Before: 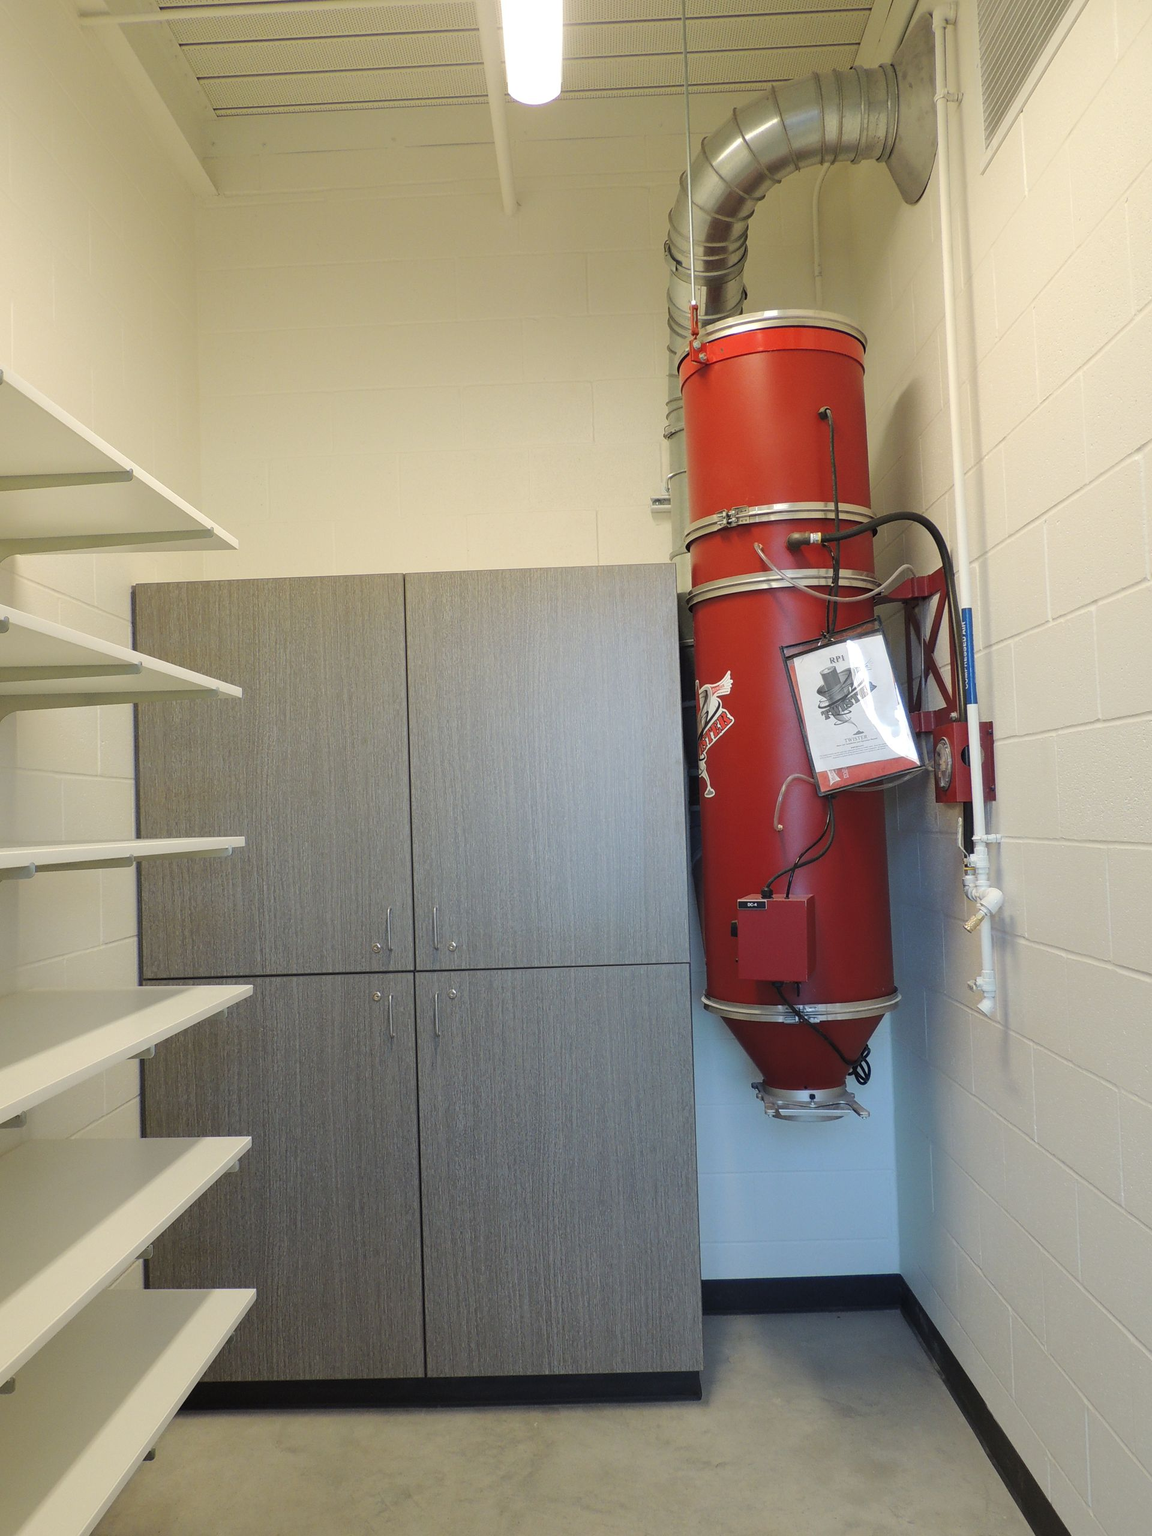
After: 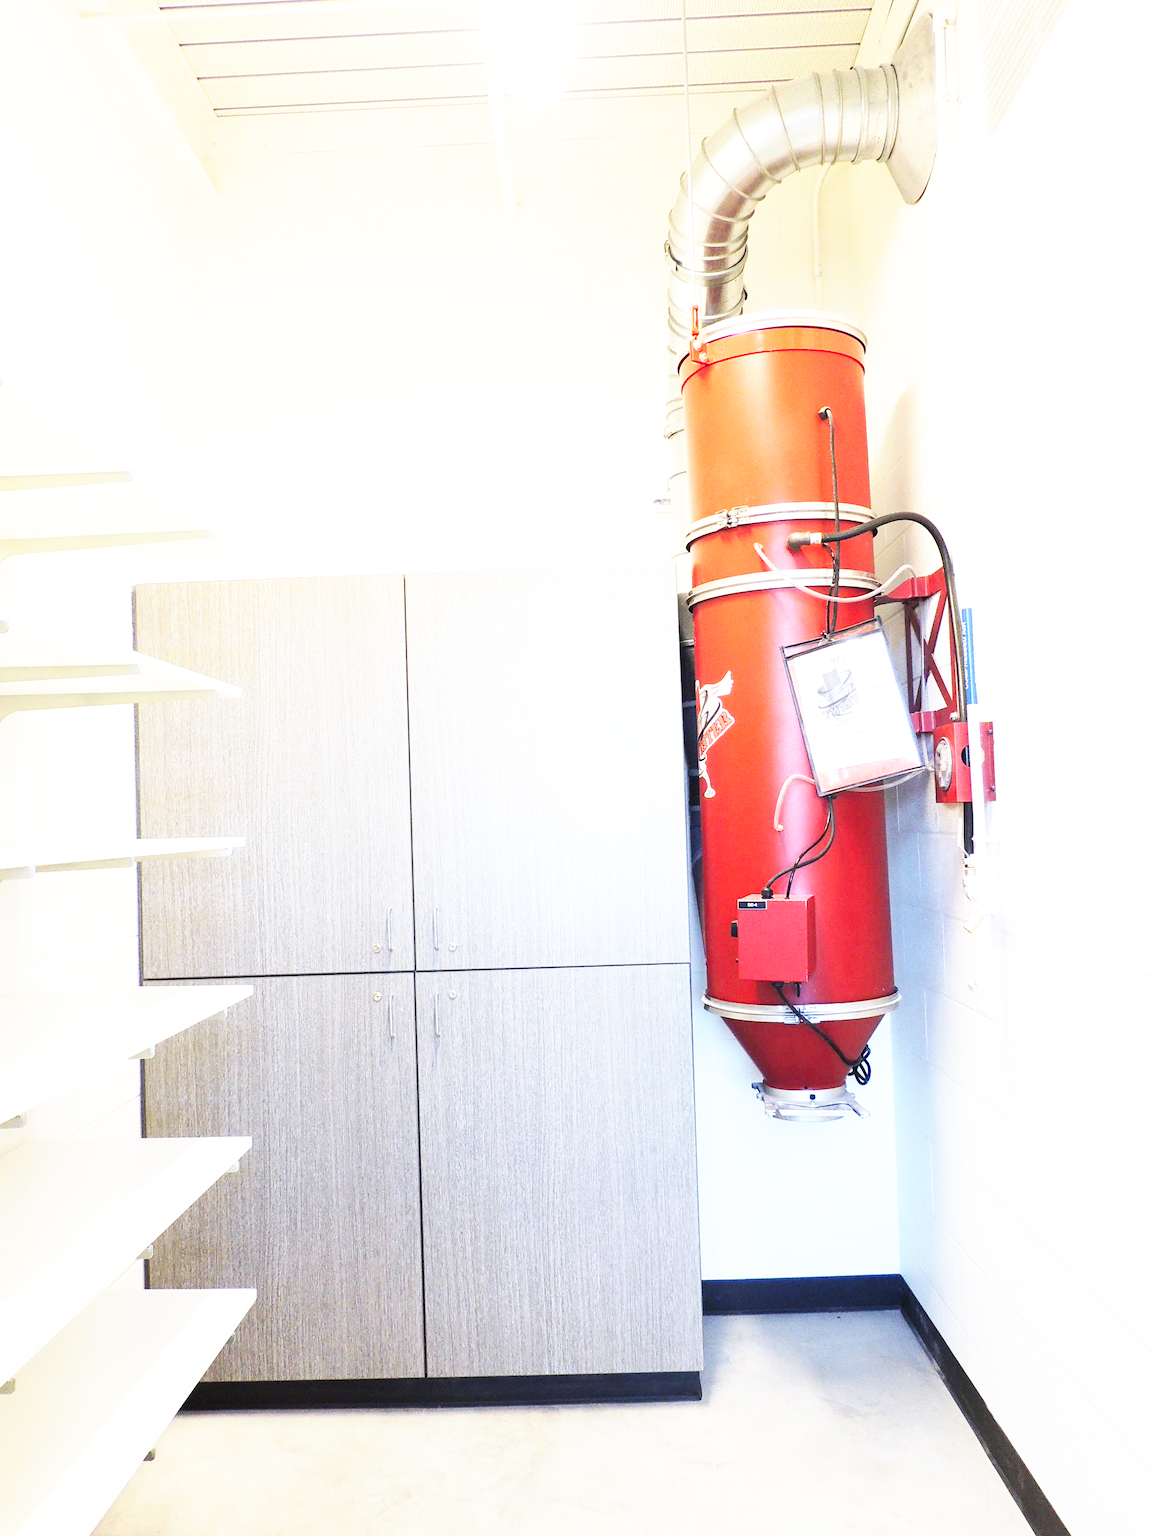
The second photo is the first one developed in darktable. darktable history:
white balance: red 1.004, blue 1.096
exposure: black level correction 0, exposure 1.2 EV, compensate exposure bias true, compensate highlight preservation false
base curve: curves: ch0 [(0, 0) (0.007, 0.004) (0.027, 0.03) (0.046, 0.07) (0.207, 0.54) (0.442, 0.872) (0.673, 0.972) (1, 1)], preserve colors none
